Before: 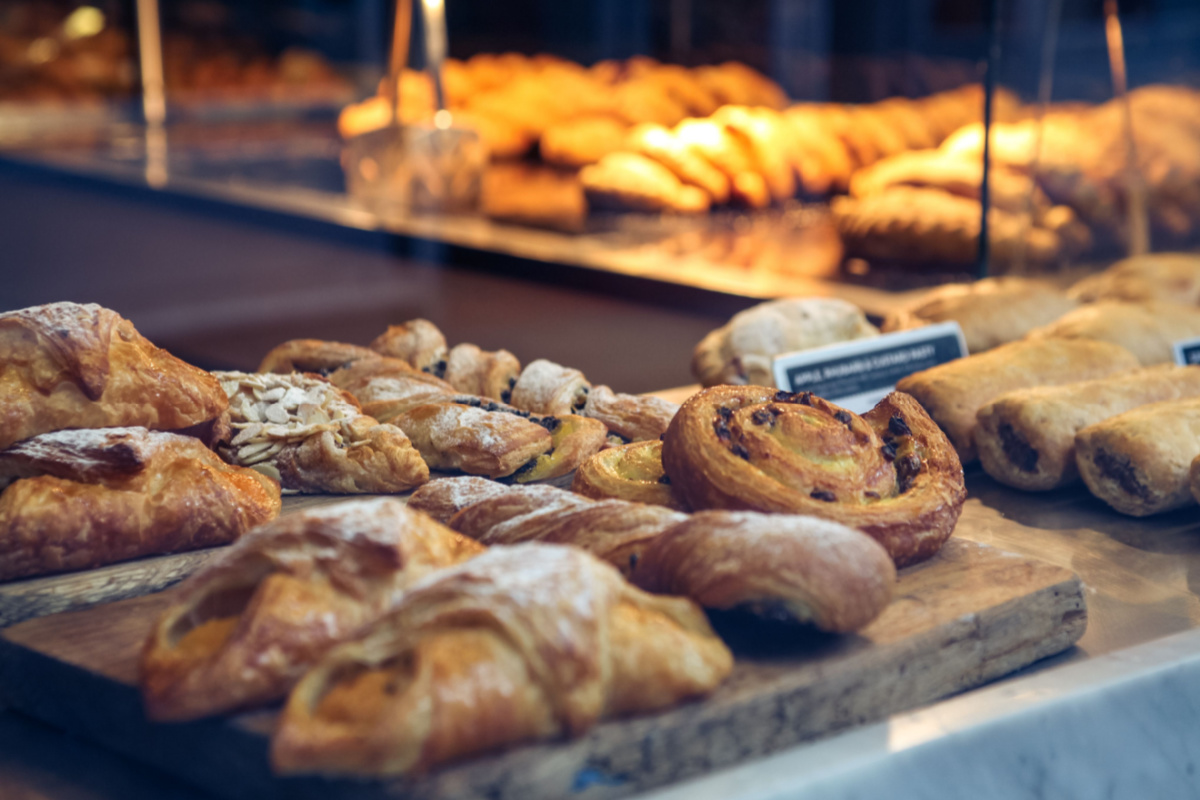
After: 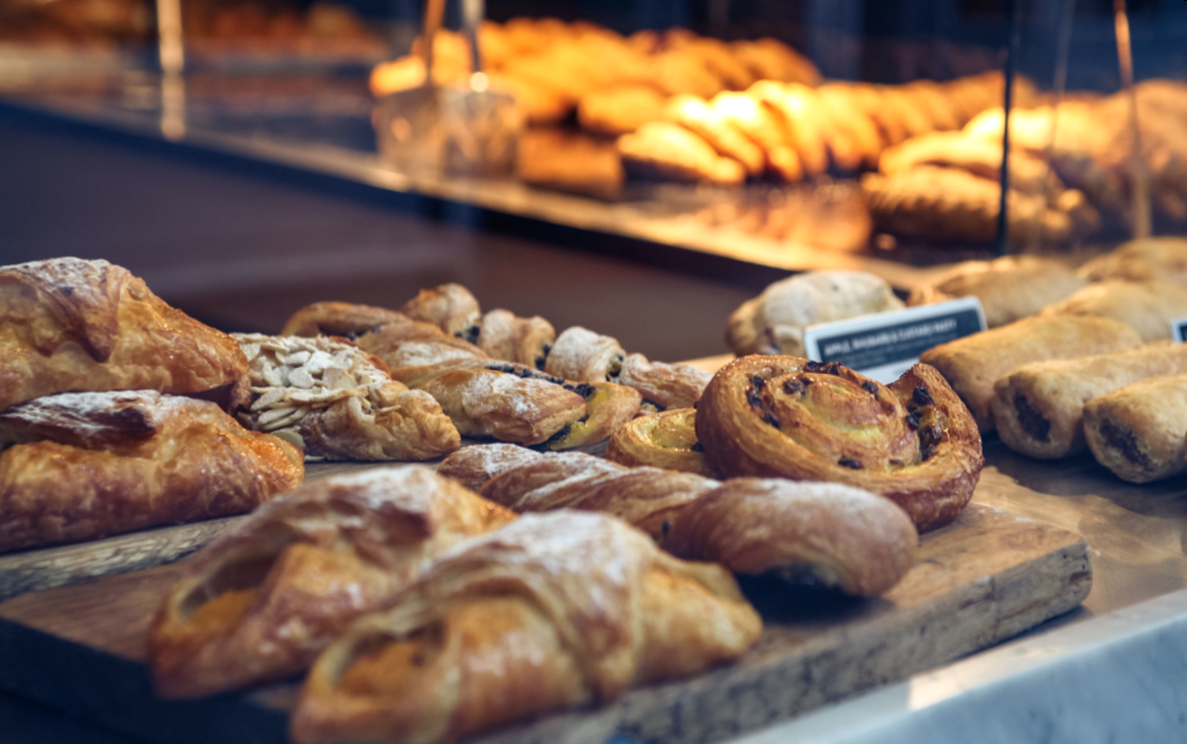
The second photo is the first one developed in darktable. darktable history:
levels: mode automatic, gray 50.8%
shadows and highlights: shadows 0, highlights 40
rotate and perspective: rotation 0.679°, lens shift (horizontal) 0.136, crop left 0.009, crop right 0.991, crop top 0.078, crop bottom 0.95
